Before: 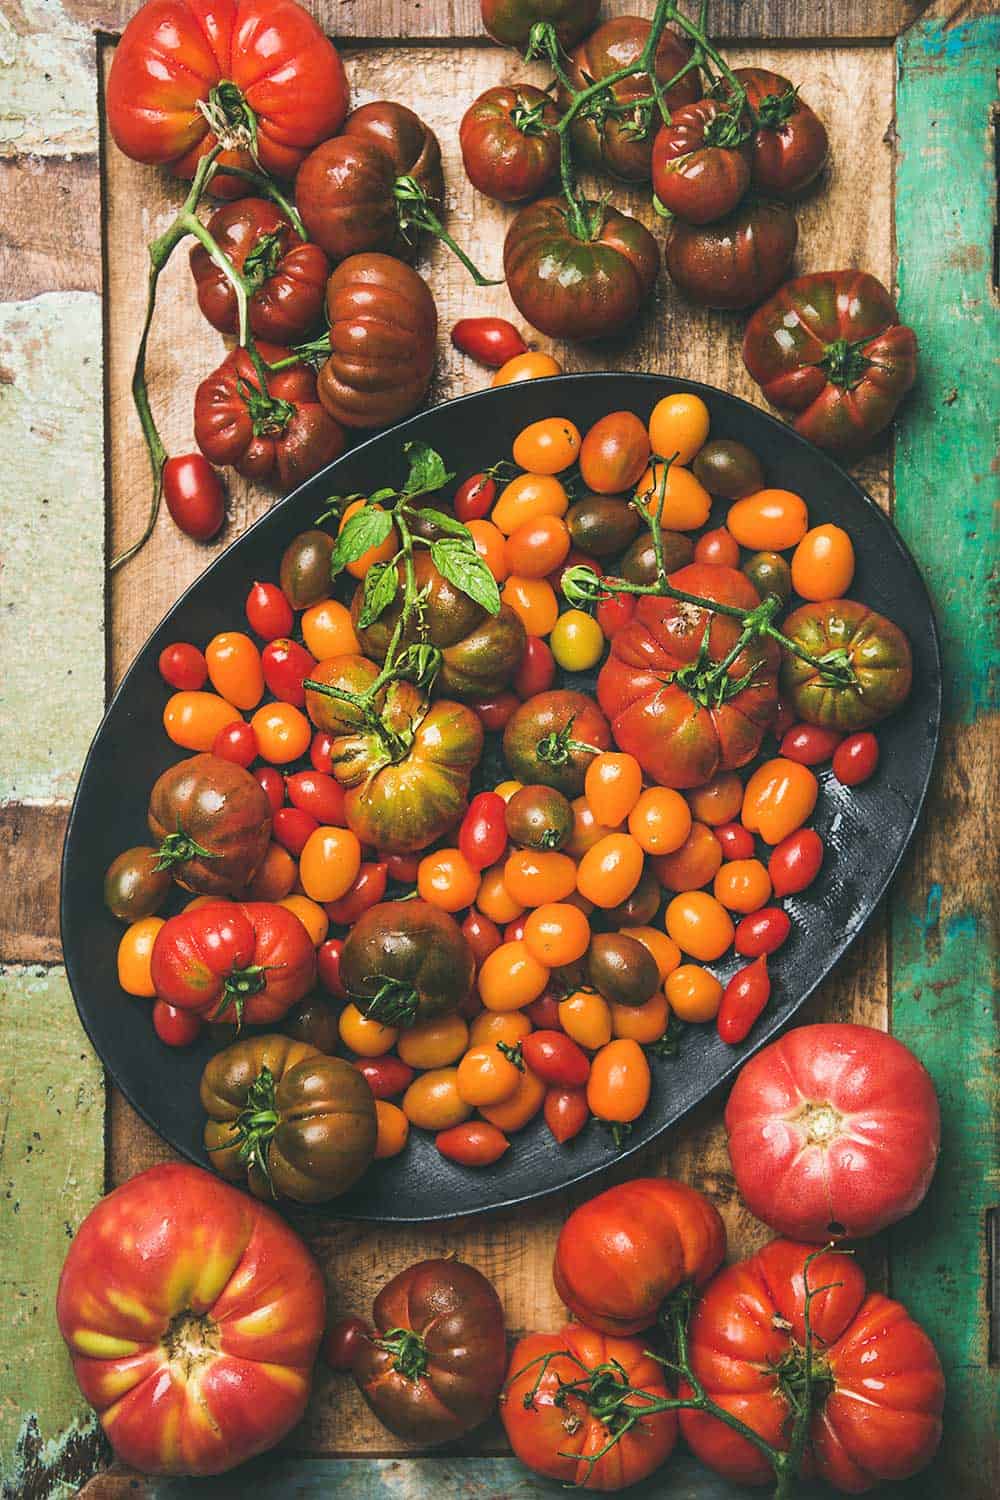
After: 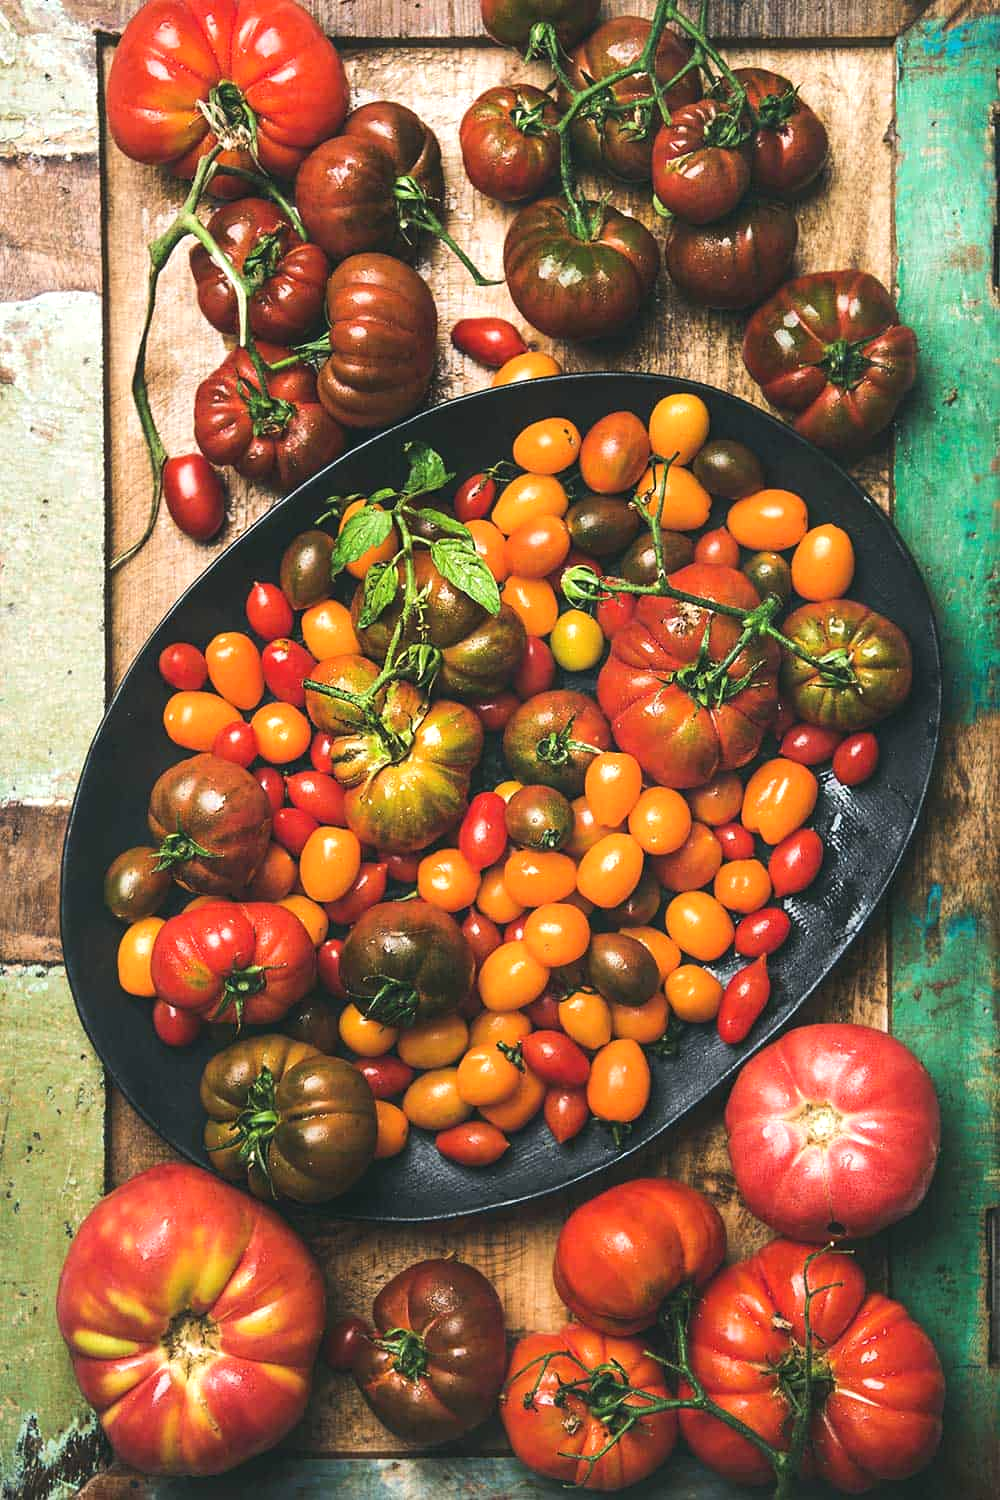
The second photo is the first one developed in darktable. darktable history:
tone equalizer: -8 EV -0.408 EV, -7 EV -0.401 EV, -6 EV -0.338 EV, -5 EV -0.259 EV, -3 EV 0.235 EV, -2 EV 0.334 EV, -1 EV 0.363 EV, +0 EV 0.406 EV, edges refinement/feathering 500, mask exposure compensation -1.57 EV, preserve details guided filter
